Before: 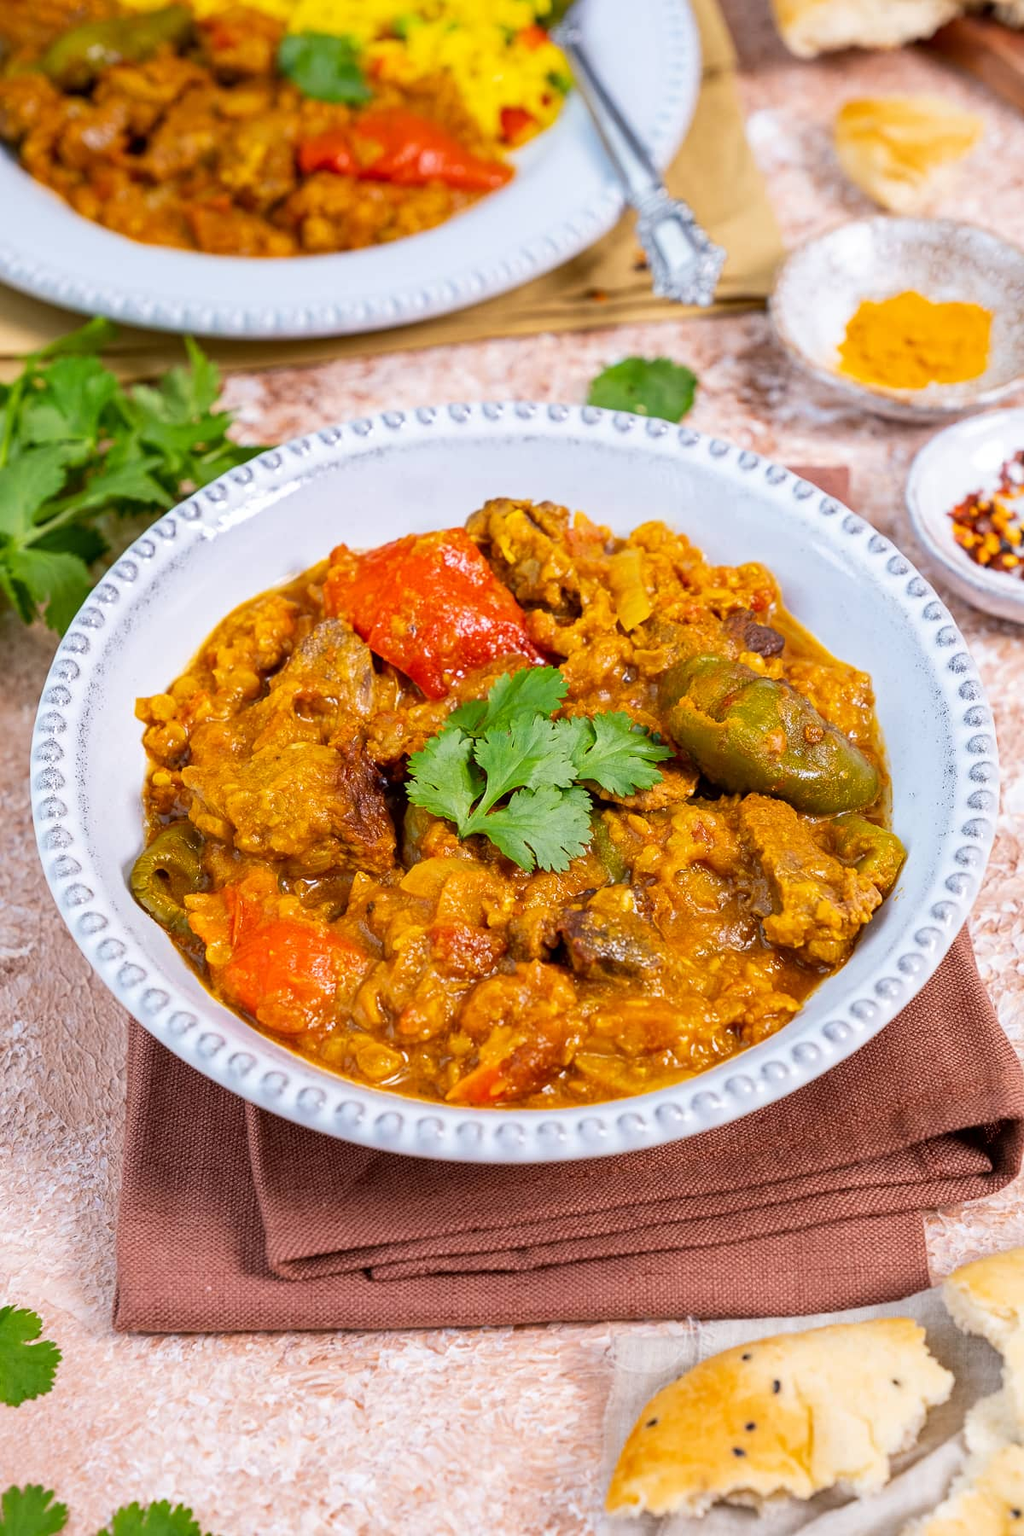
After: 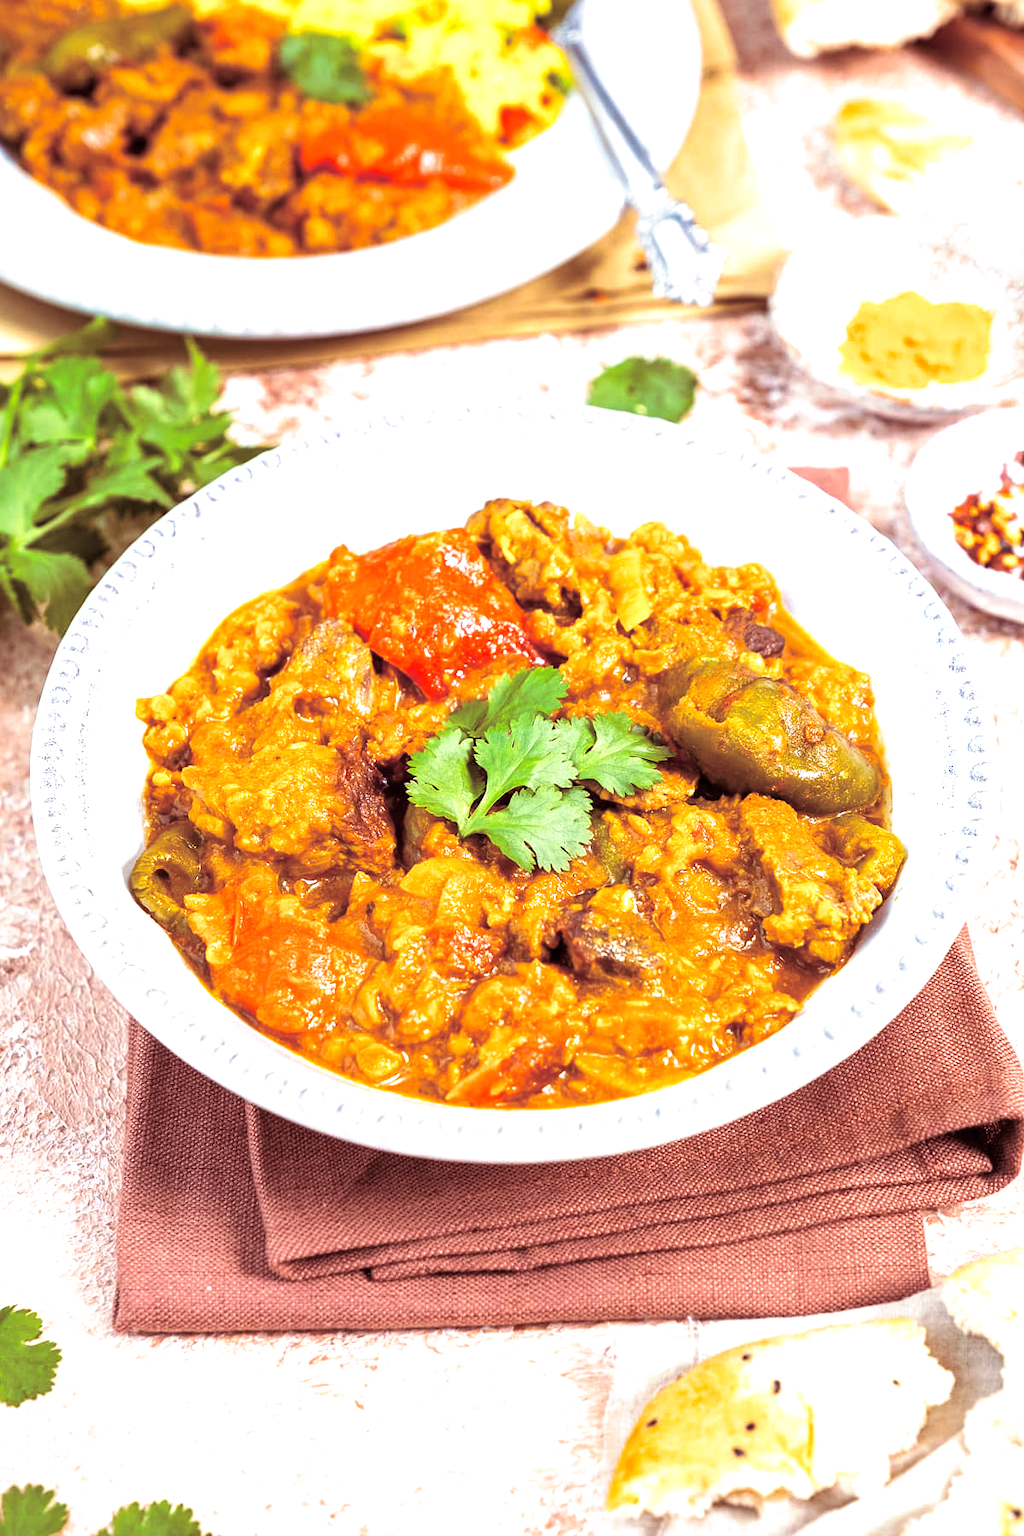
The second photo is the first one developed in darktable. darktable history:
exposure: exposure 0.921 EV, compensate highlight preservation false
split-toning: on, module defaults
